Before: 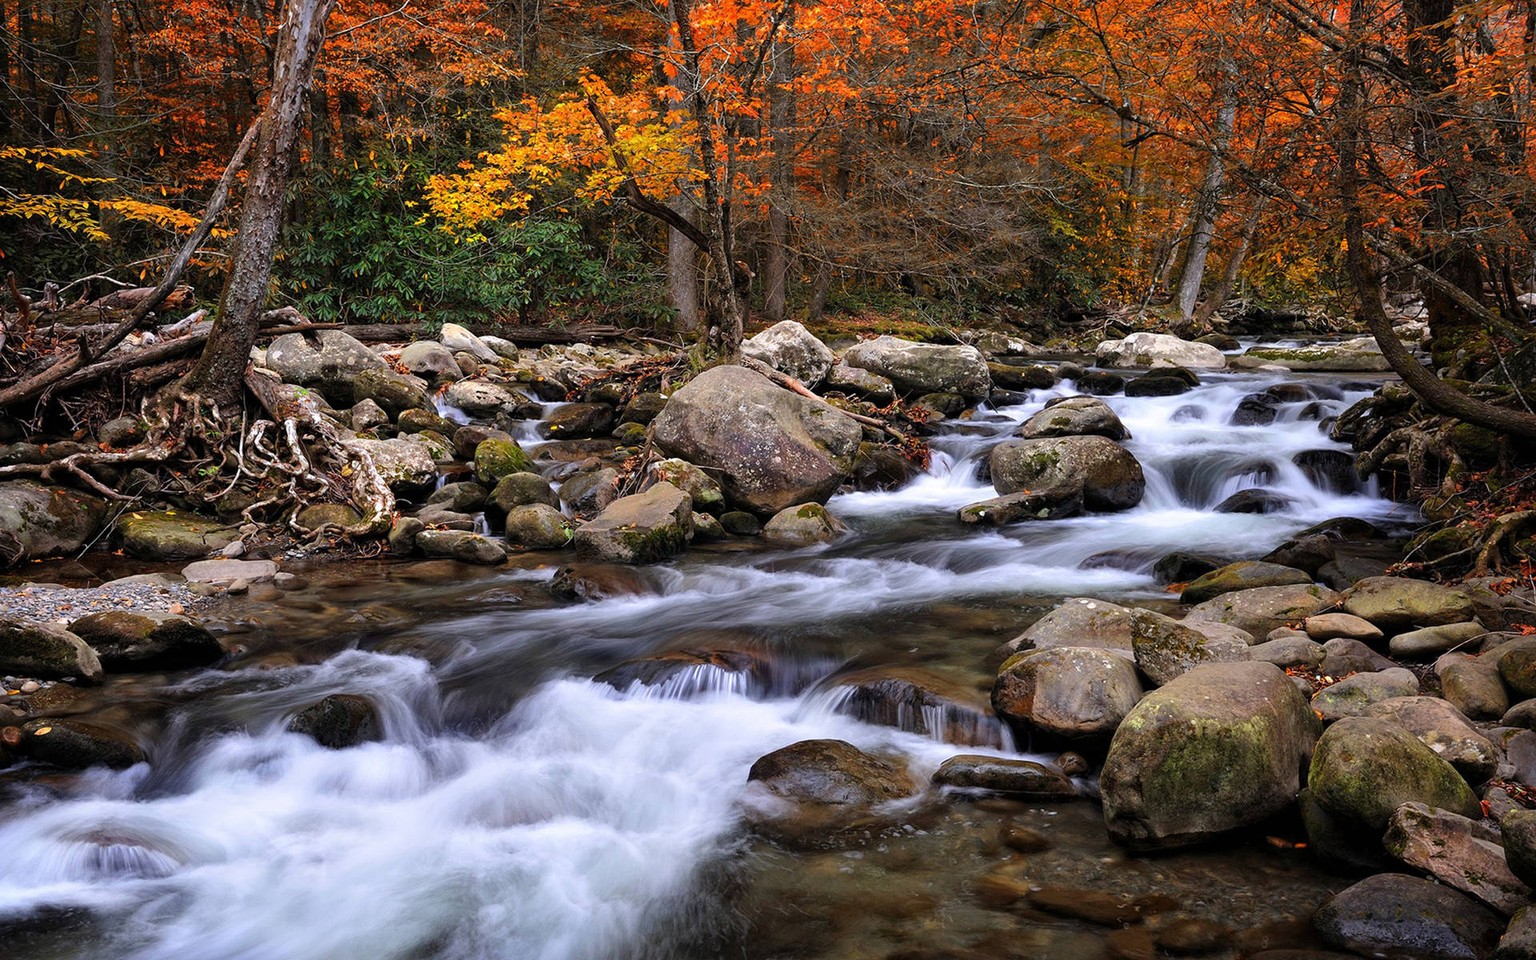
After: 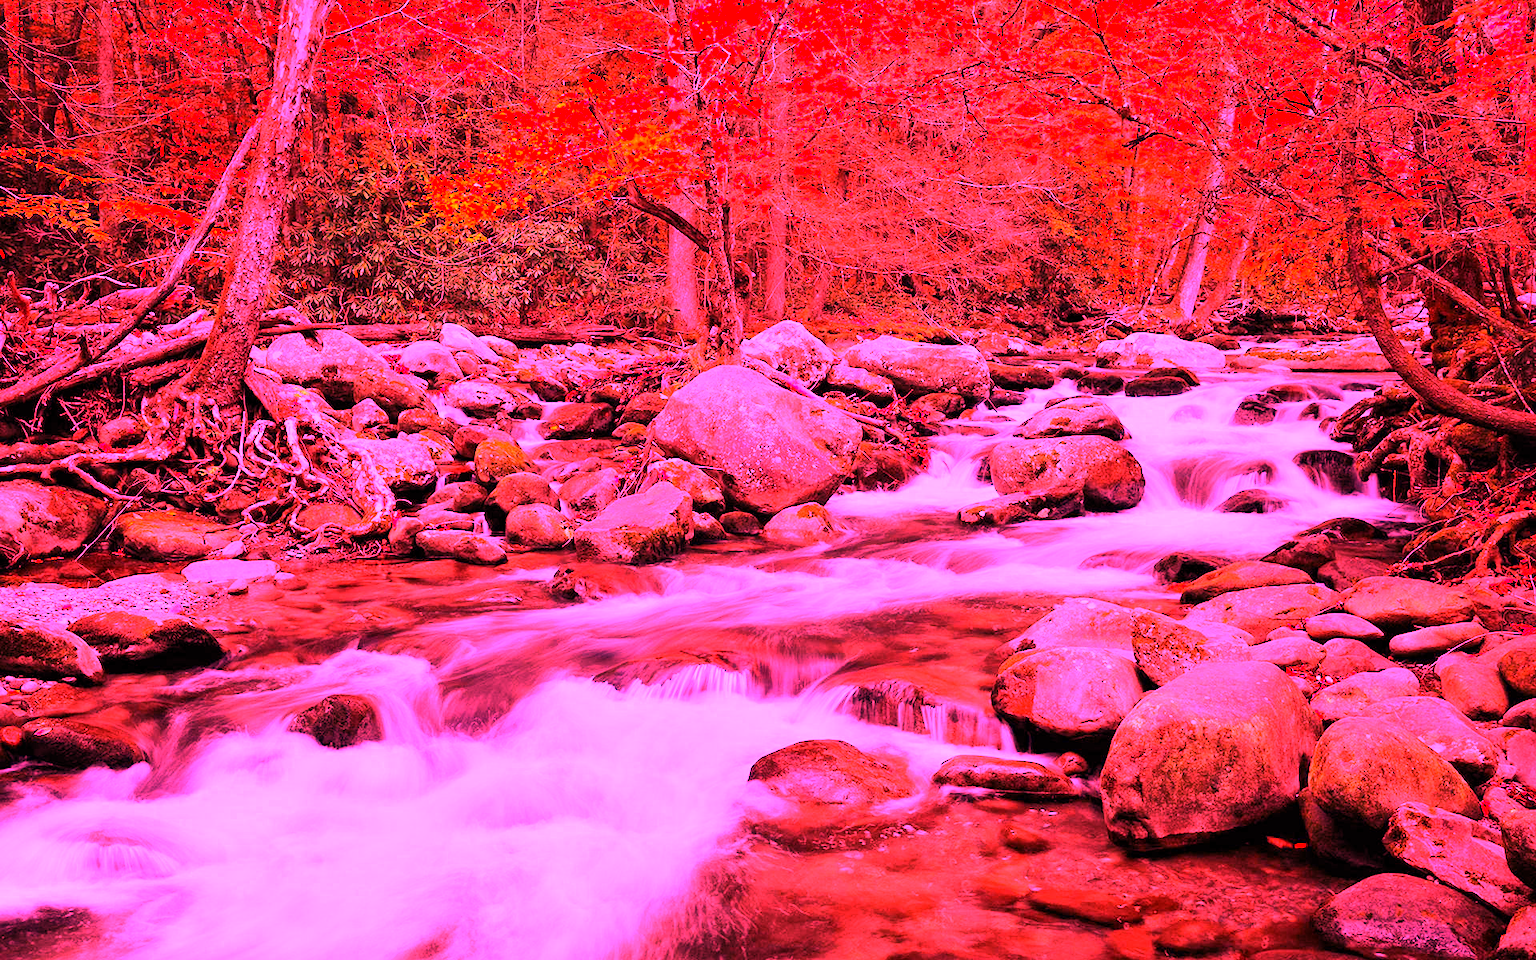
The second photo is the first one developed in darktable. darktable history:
contrast brightness saturation: contrast 0.08, saturation 0.02
white balance: red 4.26, blue 1.802
